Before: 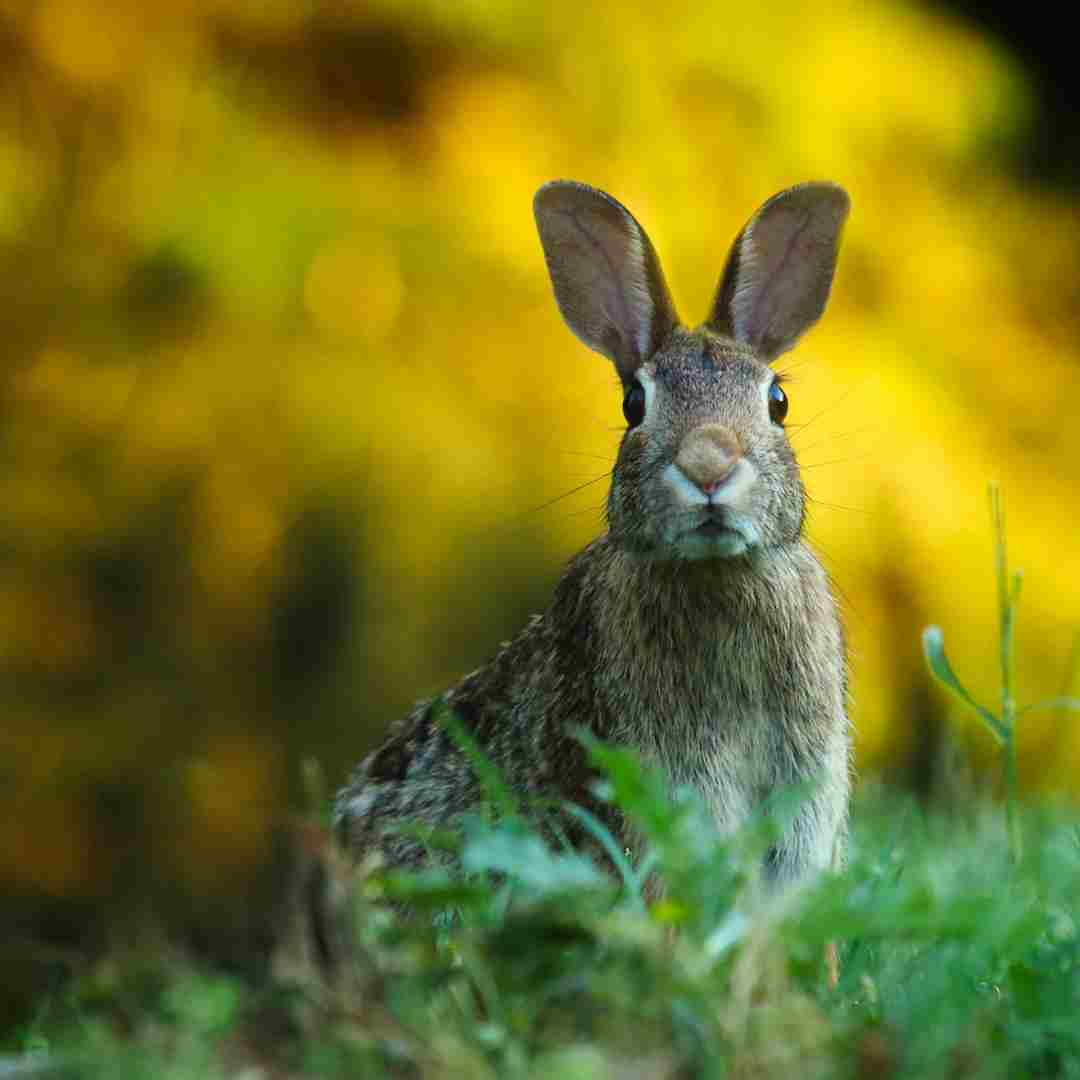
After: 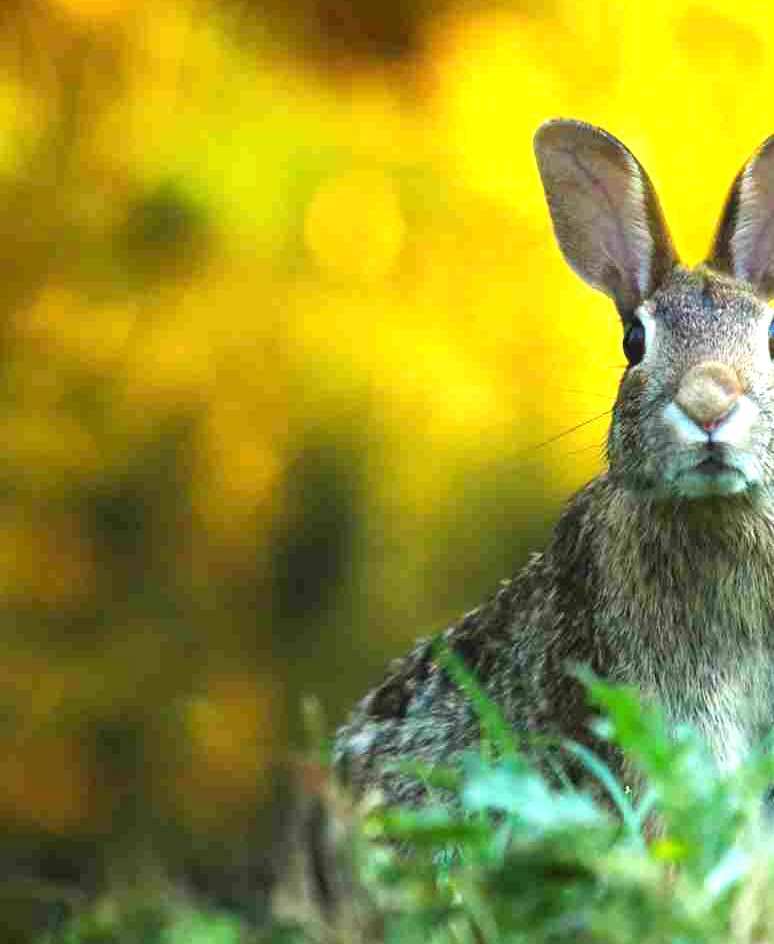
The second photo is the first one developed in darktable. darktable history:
exposure: black level correction 0, exposure 1.1 EV, compensate exposure bias true, compensate highlight preservation false
crop: top 5.803%, right 27.864%, bottom 5.804%
